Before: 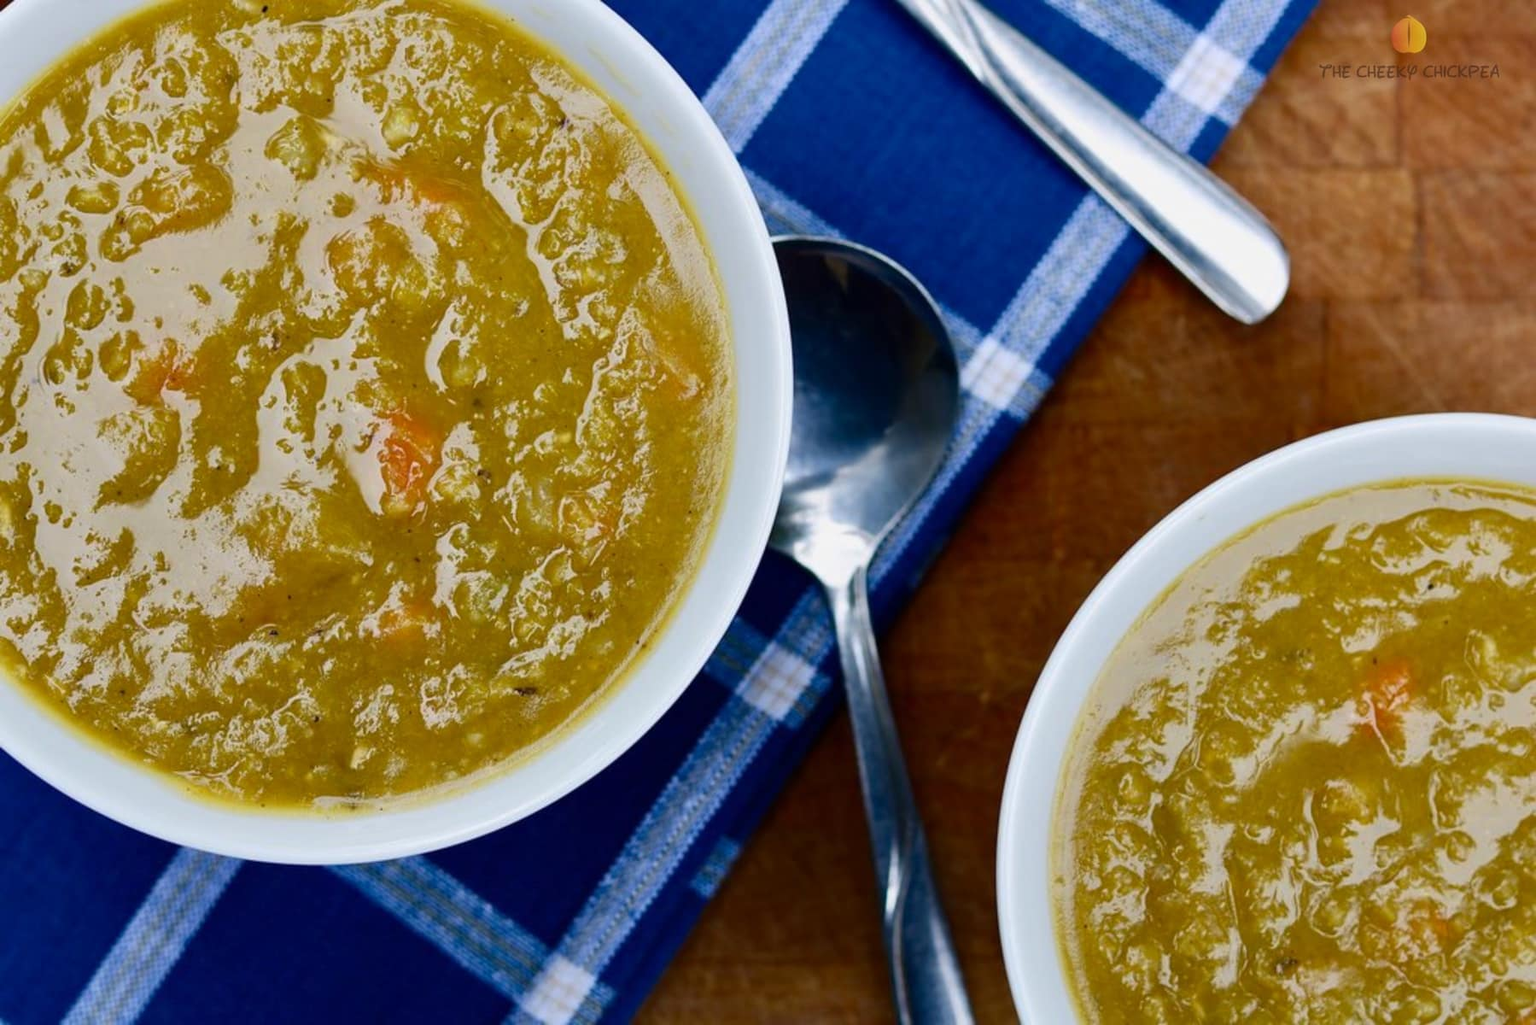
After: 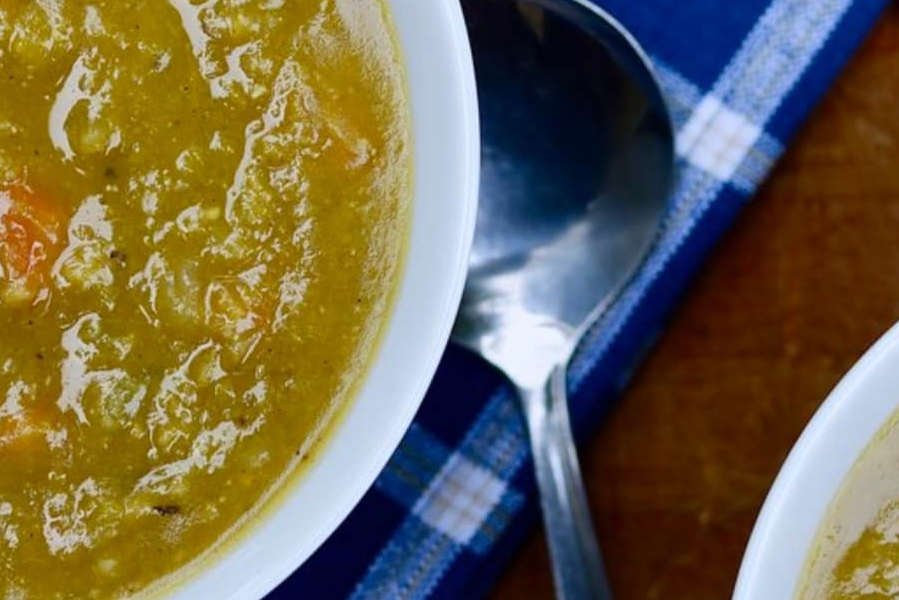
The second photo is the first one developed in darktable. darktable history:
white balance: red 0.974, blue 1.044
crop: left 25%, top 25%, right 25%, bottom 25%
